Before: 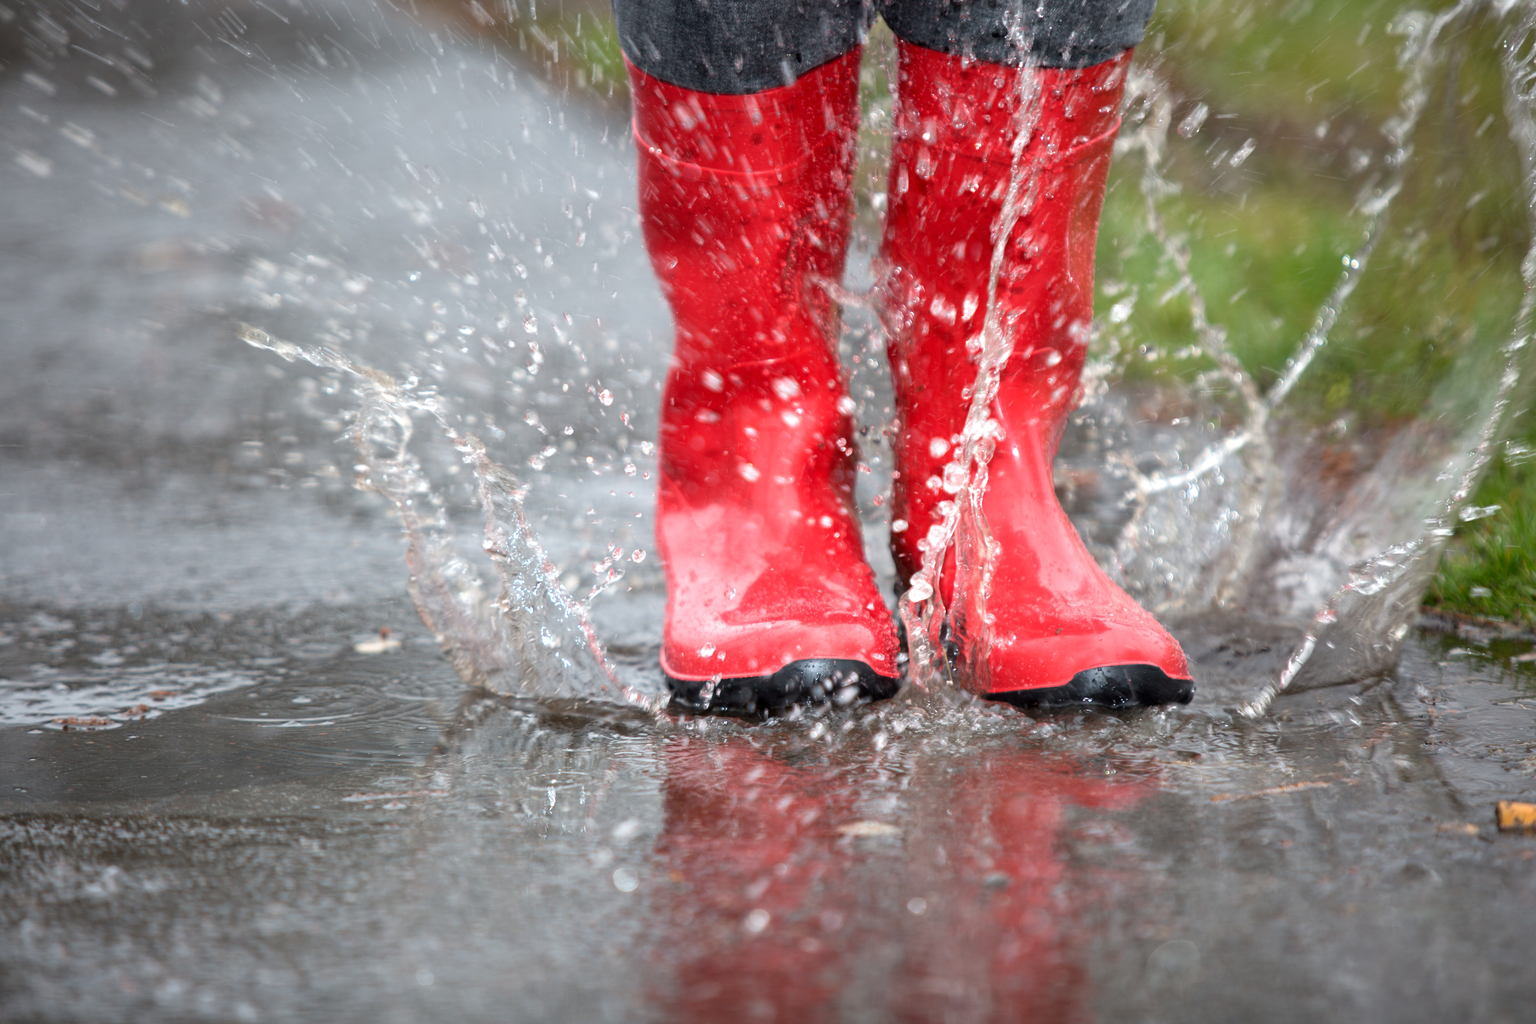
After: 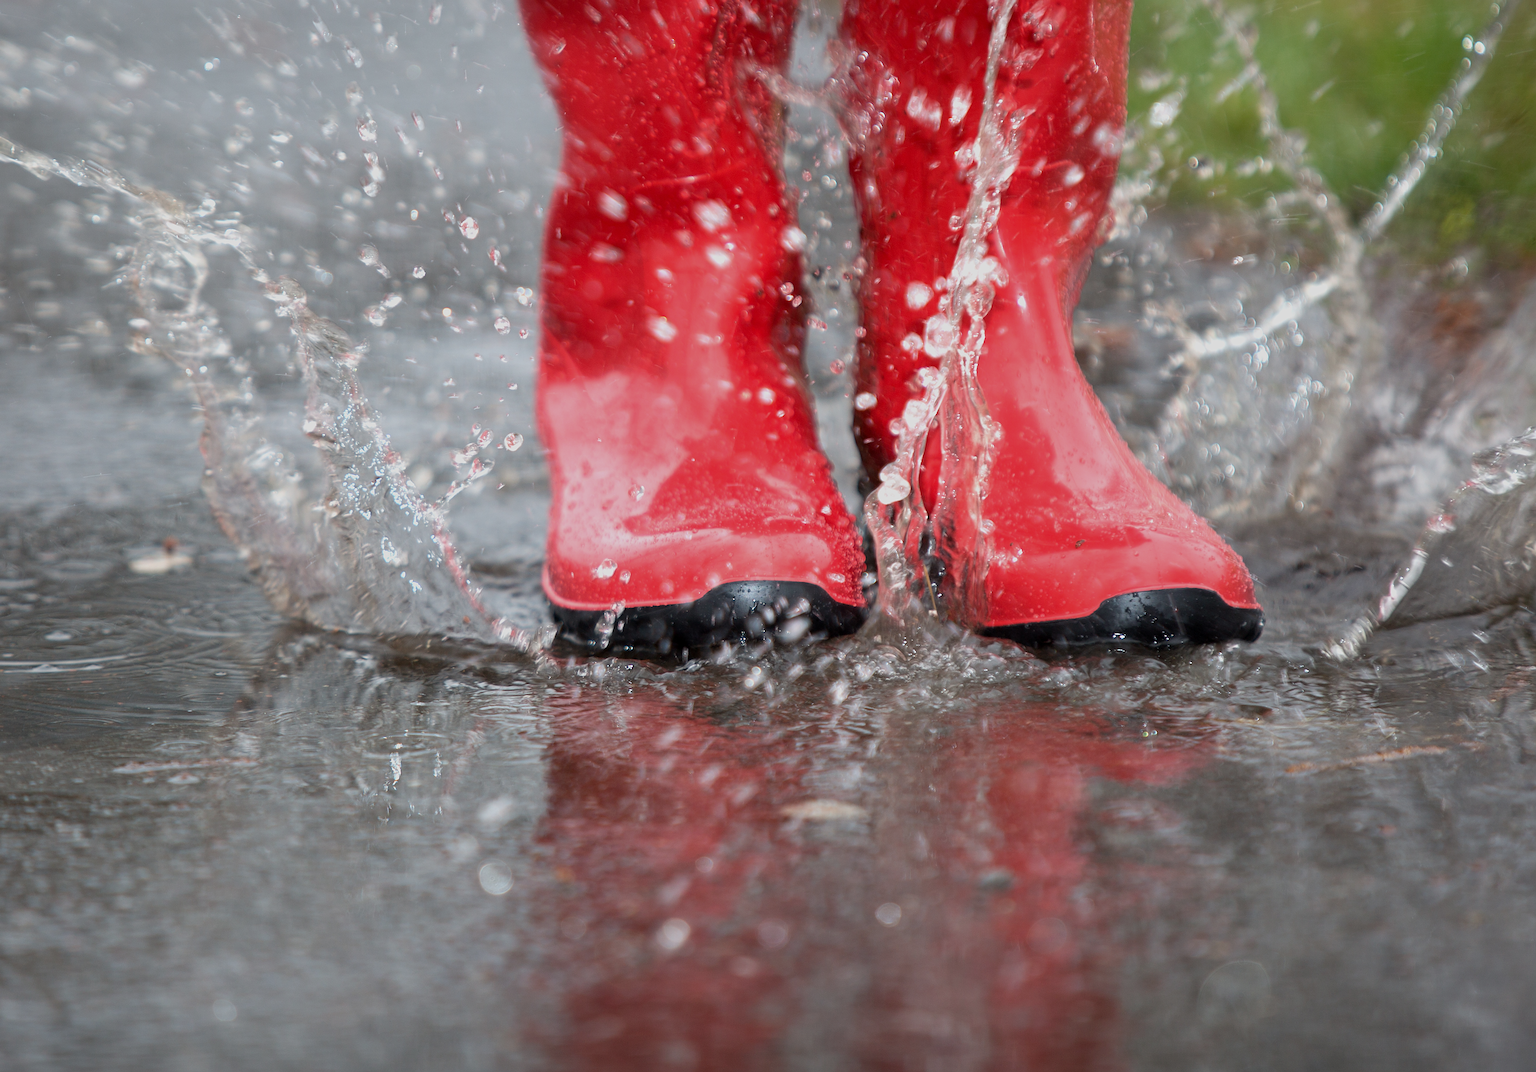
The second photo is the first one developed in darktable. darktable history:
exposure: exposure -0.491 EV, compensate exposure bias true, compensate highlight preservation false
sharpen: on, module defaults
crop: left 16.845%, top 22.355%, right 9.056%
